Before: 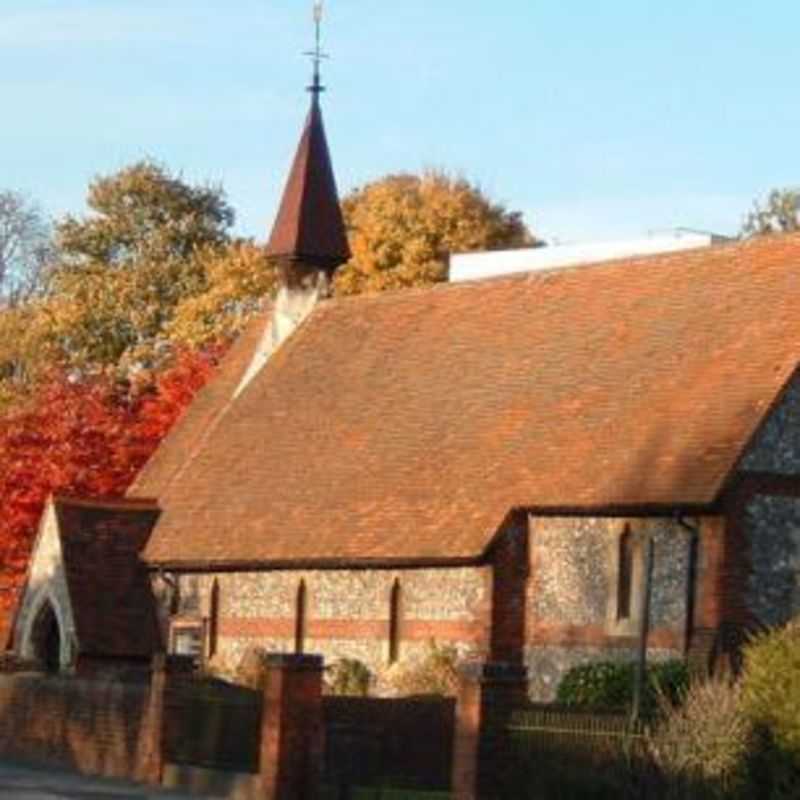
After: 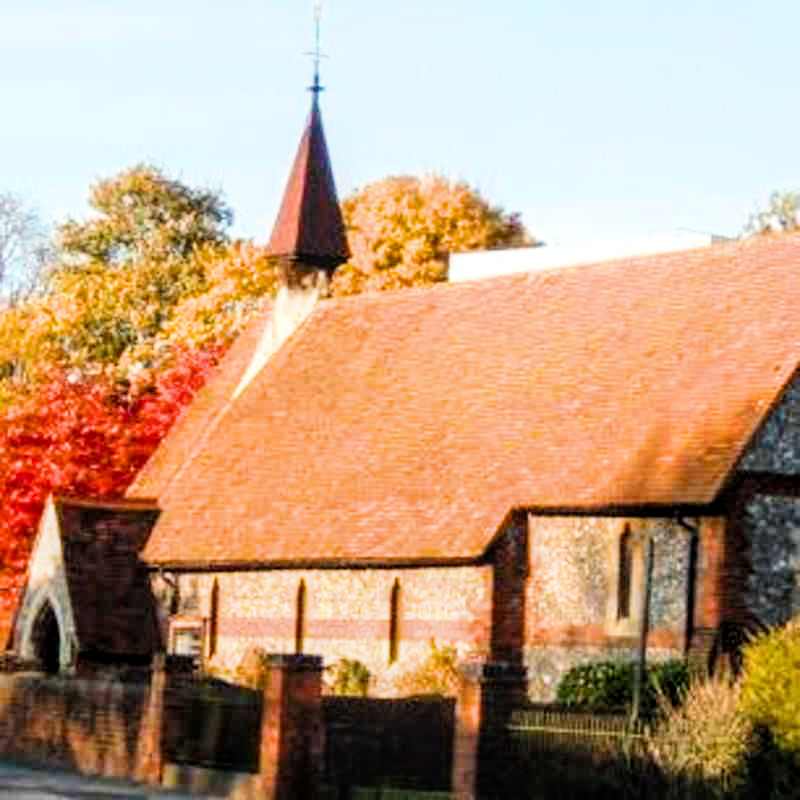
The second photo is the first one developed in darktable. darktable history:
color balance rgb: perceptual saturation grading › global saturation 20%, global vibrance 20%
filmic rgb: black relative exposure -5 EV, hardness 2.88, contrast 1.3, highlights saturation mix -30%
exposure: black level correction 0, exposure 1.2 EV, compensate exposure bias true, compensate highlight preservation false
local contrast: on, module defaults
